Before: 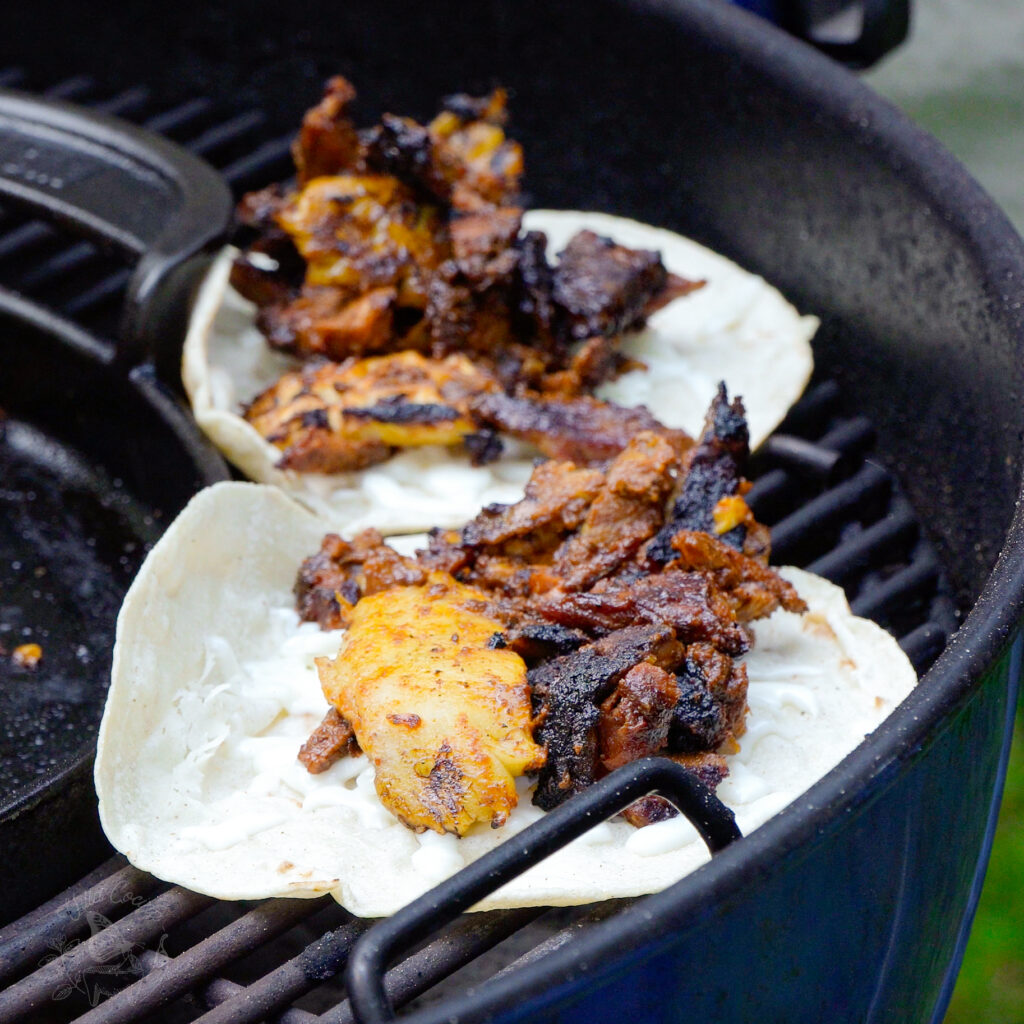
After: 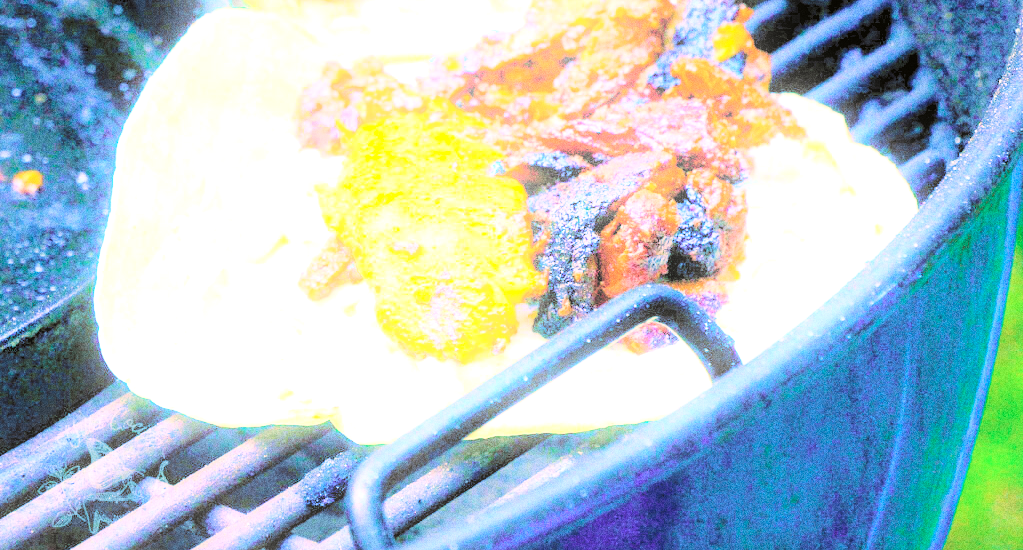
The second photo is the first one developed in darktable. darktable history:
grain: coarseness 0.09 ISO, strength 40%
color balance rgb: shadows lift › luminance -28.76%, shadows lift › chroma 10%, shadows lift › hue 230°, power › chroma 0.5%, power › hue 215°, highlights gain › luminance 7.14%, highlights gain › chroma 1%, highlights gain › hue 50°, global offset › luminance -0.29%, global offset › hue 260°, perceptual saturation grading › global saturation 20%, perceptual saturation grading › highlights -13.92%, perceptual saturation grading › shadows 50%
exposure: black level correction 0, exposure 1.125 EV, compensate exposure bias true, compensate highlight preservation false
velvia: on, module defaults
crop and rotate: top 46.237%
contrast brightness saturation: brightness 1
bloom: size 5%, threshold 95%, strength 15%
tone curve: curves: ch0 [(0, 0.021) (0.059, 0.053) (0.212, 0.18) (0.337, 0.304) (0.495, 0.505) (0.725, 0.731) (0.89, 0.919) (1, 1)]; ch1 [(0, 0) (0.094, 0.081) (0.311, 0.282) (0.421, 0.417) (0.479, 0.475) (0.54, 0.55) (0.615, 0.65) (0.683, 0.688) (1, 1)]; ch2 [(0, 0) (0.257, 0.217) (0.44, 0.431) (0.498, 0.507) (0.603, 0.598) (1, 1)], color space Lab, independent channels, preserve colors none
